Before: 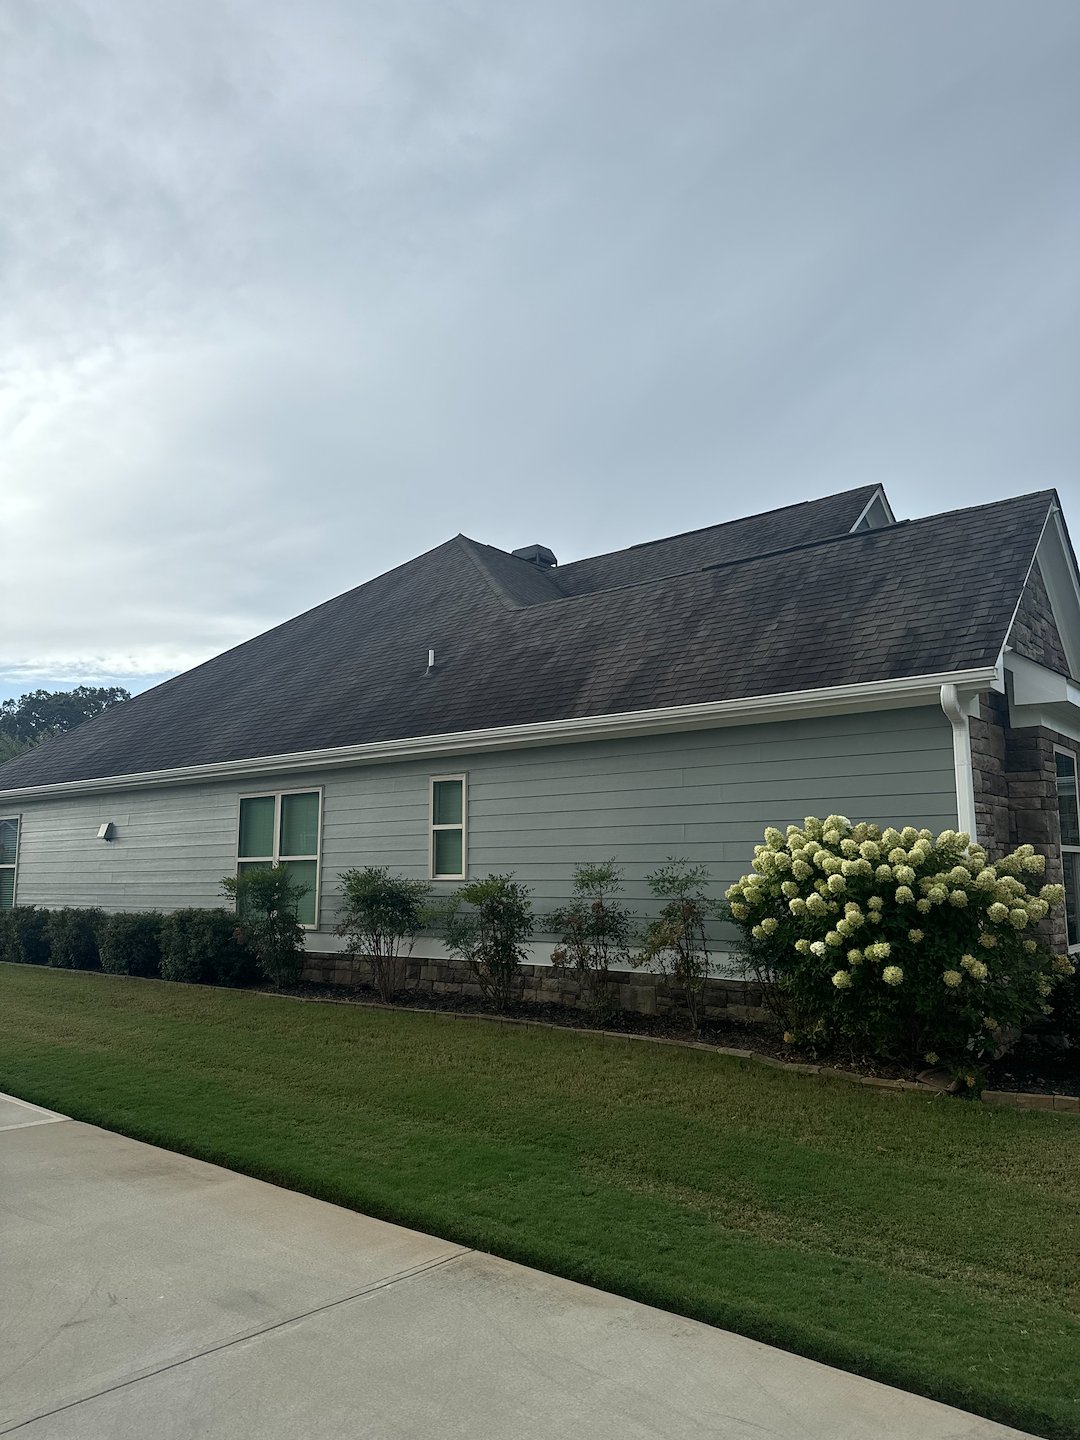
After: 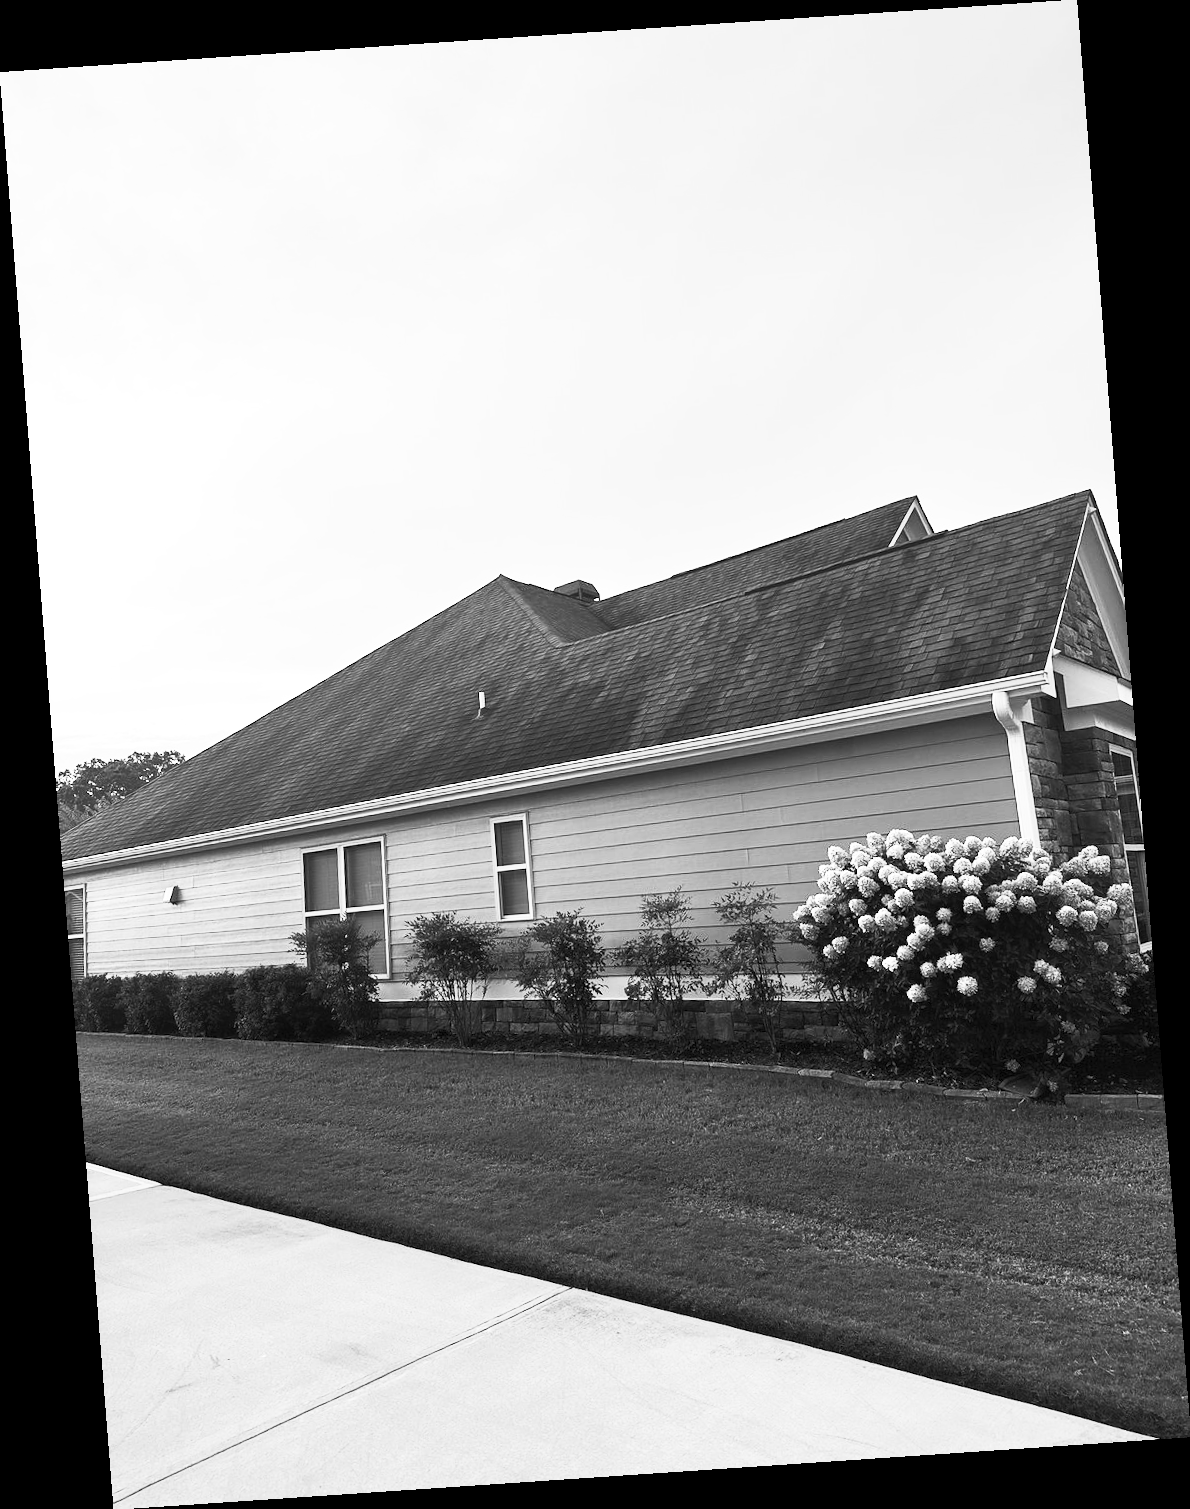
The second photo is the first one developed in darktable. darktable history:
rotate and perspective: rotation -4.2°, shear 0.006, automatic cropping off
white balance: red 1.467, blue 0.684
contrast brightness saturation: contrast 0.53, brightness 0.47, saturation -1
